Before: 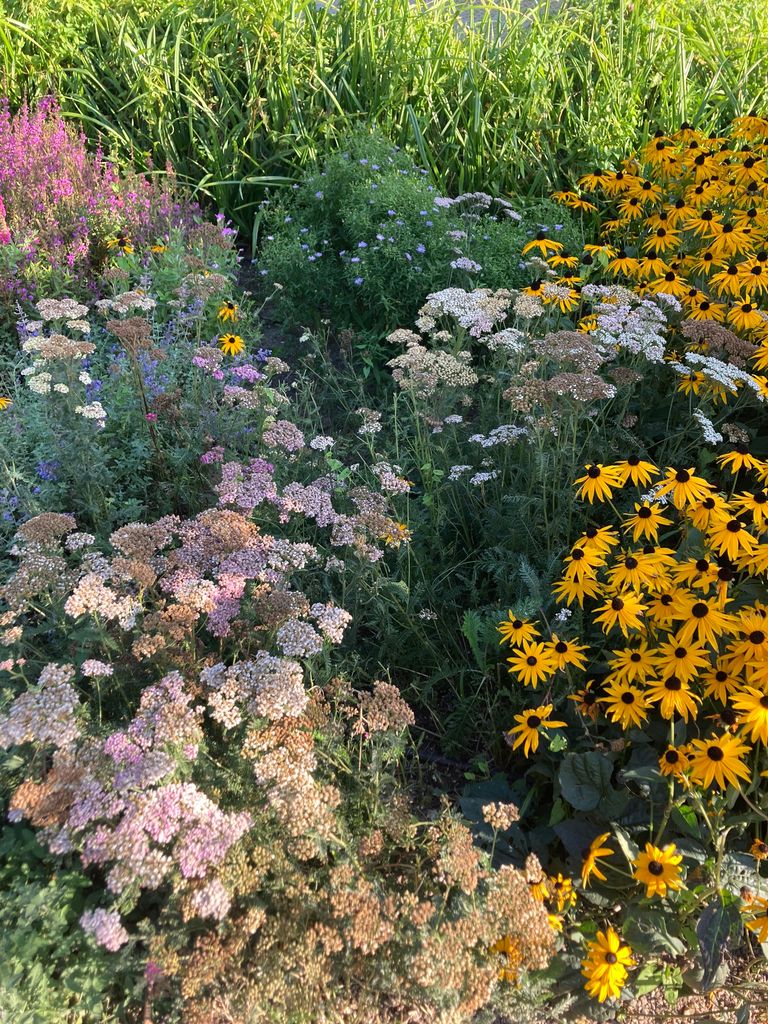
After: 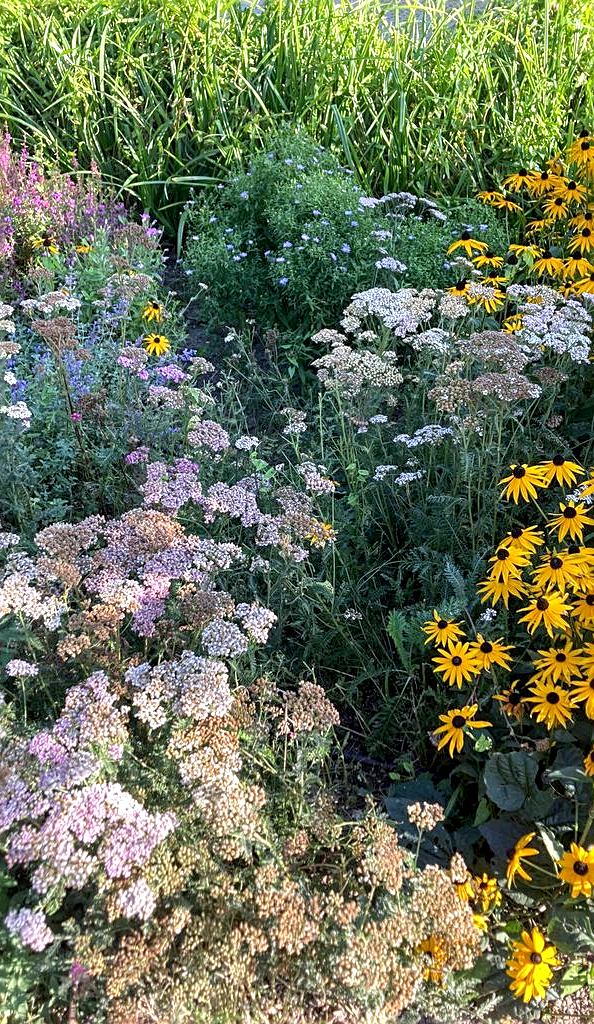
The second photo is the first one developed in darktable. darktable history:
crop: left 9.88%, right 12.664%
exposure: black level correction 0.003, exposure 0.383 EV, compensate highlight preservation false
white balance: red 0.954, blue 1.079
local contrast: on, module defaults
sharpen: on, module defaults
